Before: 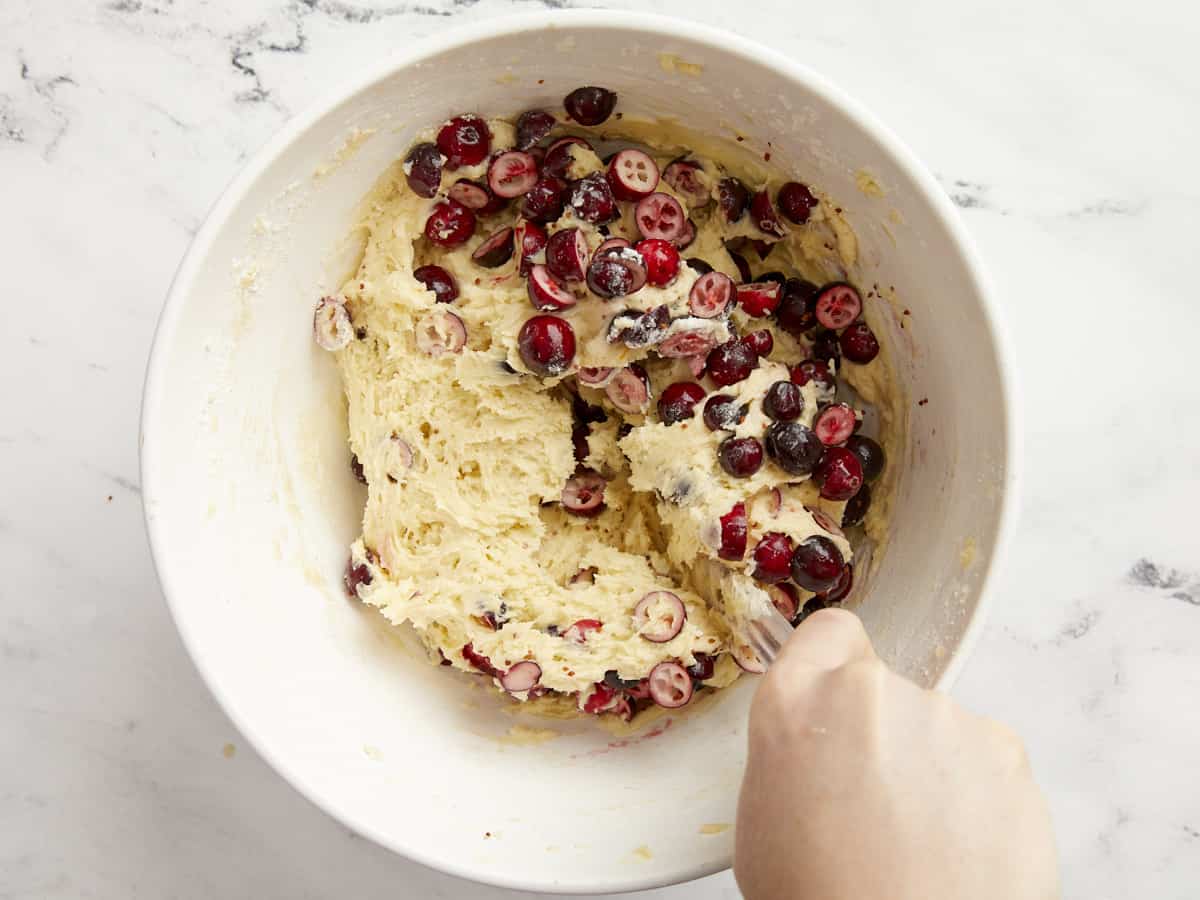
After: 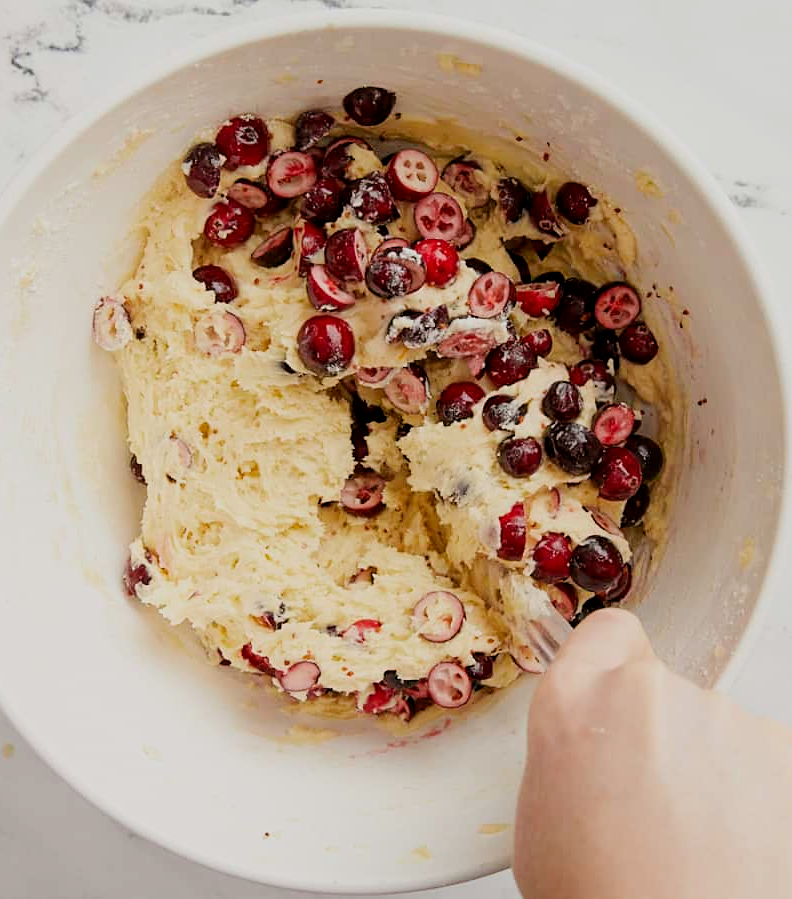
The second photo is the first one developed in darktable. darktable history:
crop and rotate: left 18.442%, right 15.508%
color zones: curves: ch0 [(0, 0.5) (0.143, 0.5) (0.286, 0.5) (0.429, 0.5) (0.571, 0.5) (0.714, 0.476) (0.857, 0.5) (1, 0.5)]; ch2 [(0, 0.5) (0.143, 0.5) (0.286, 0.5) (0.429, 0.5) (0.571, 0.5) (0.714, 0.487) (0.857, 0.5) (1, 0.5)]
filmic rgb: hardness 4.17
sharpen: amount 0.2
